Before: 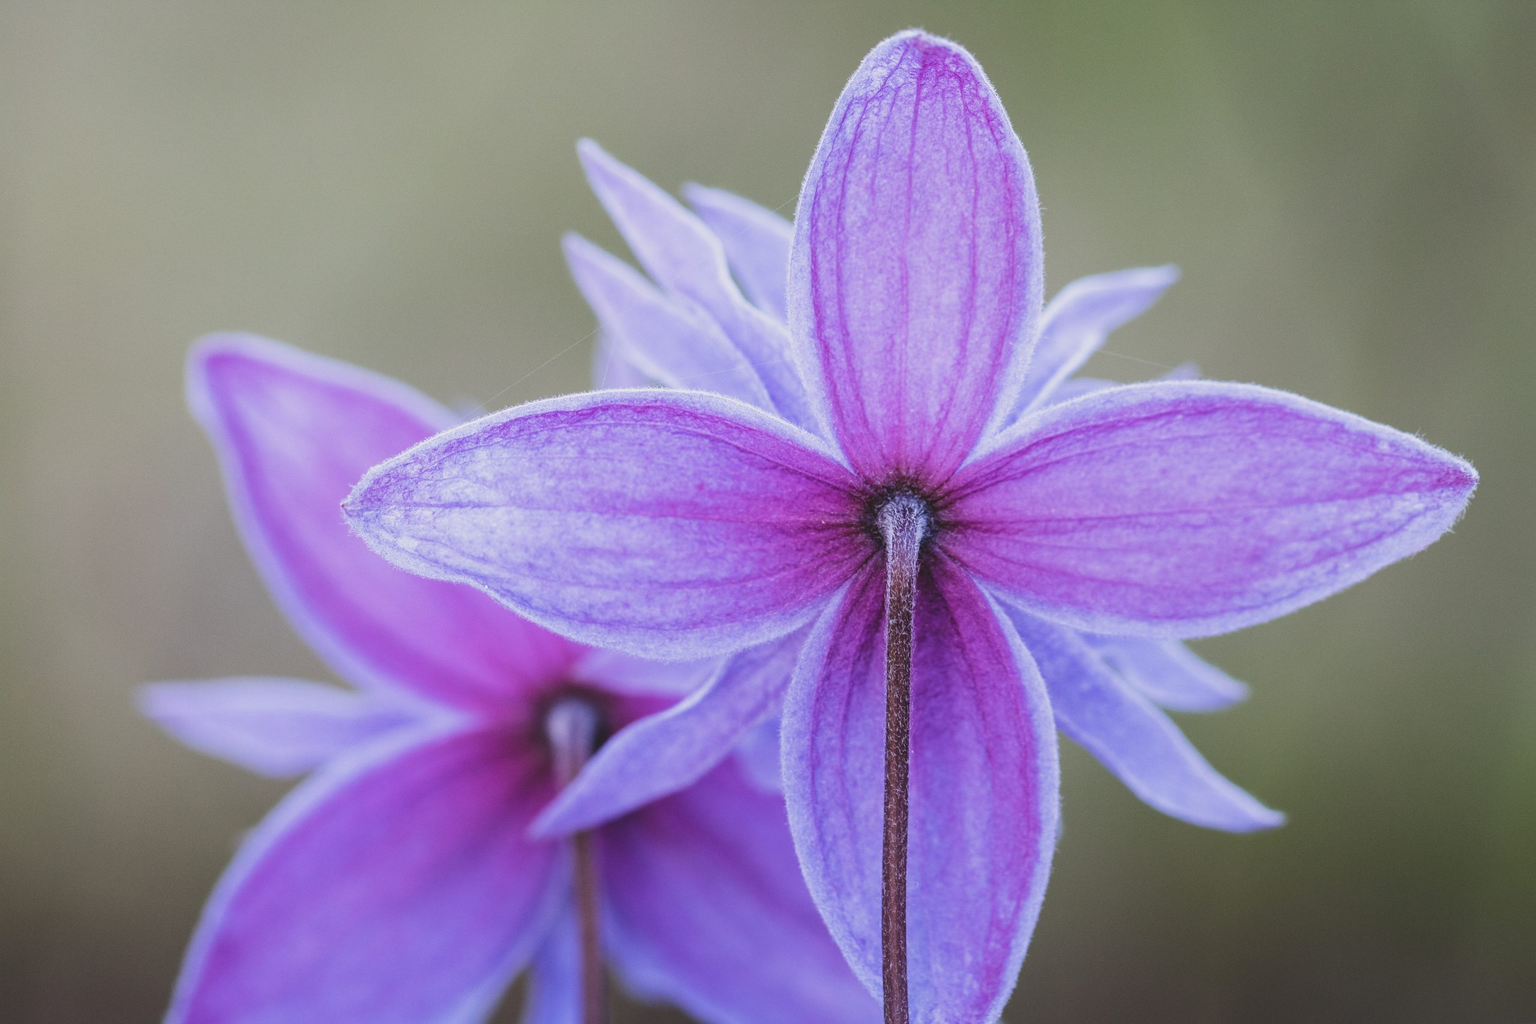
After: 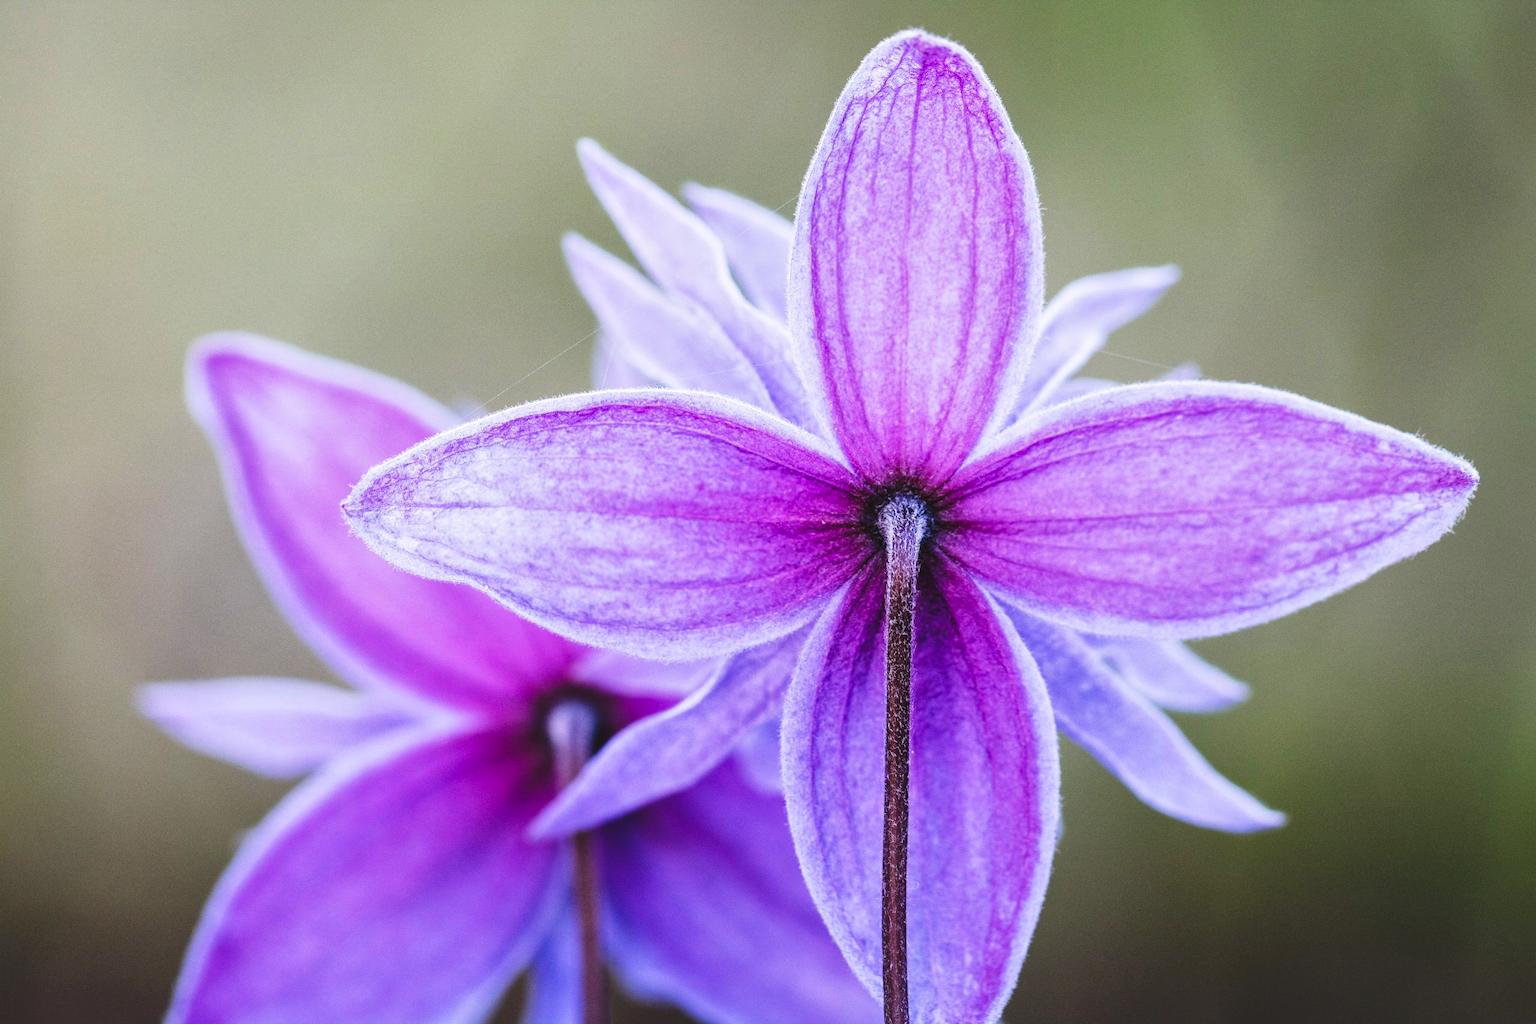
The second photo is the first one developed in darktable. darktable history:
tone curve: curves: ch0 [(0, 0) (0.003, 0.047) (0.011, 0.047) (0.025, 0.049) (0.044, 0.051) (0.069, 0.055) (0.1, 0.066) (0.136, 0.089) (0.177, 0.12) (0.224, 0.155) (0.277, 0.205) (0.335, 0.281) (0.399, 0.37) (0.468, 0.47) (0.543, 0.574) (0.623, 0.687) (0.709, 0.801) (0.801, 0.89) (0.898, 0.963) (1, 1)], preserve colors none
local contrast: mode bilateral grid, contrast 20, coarseness 50, detail 120%, midtone range 0.2
